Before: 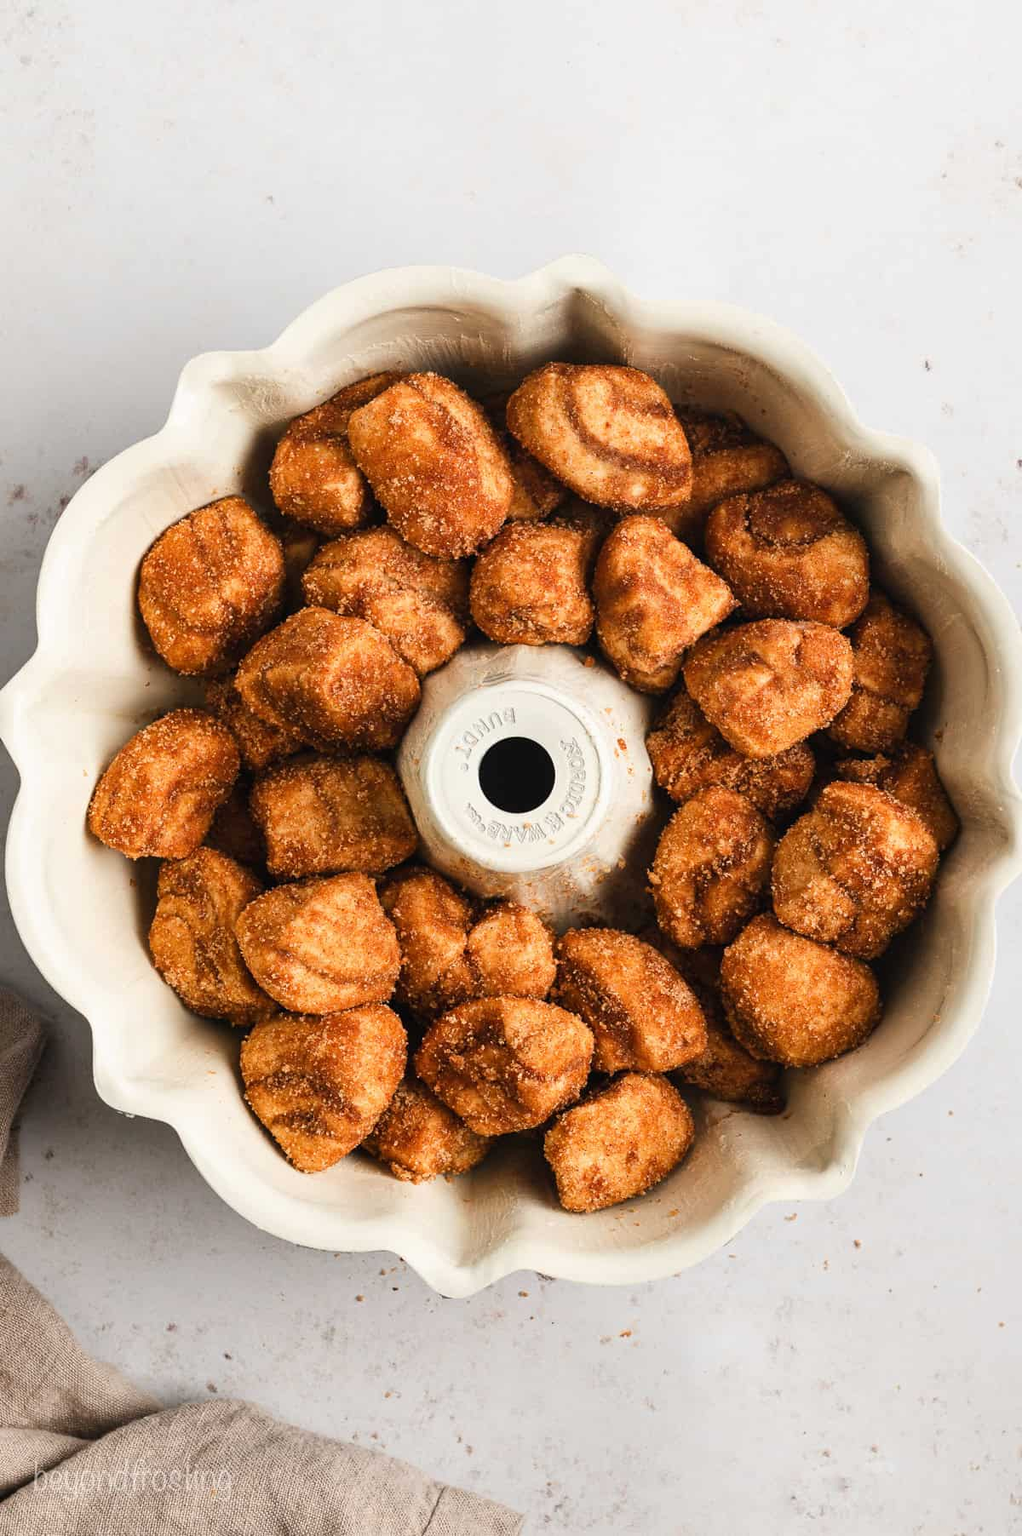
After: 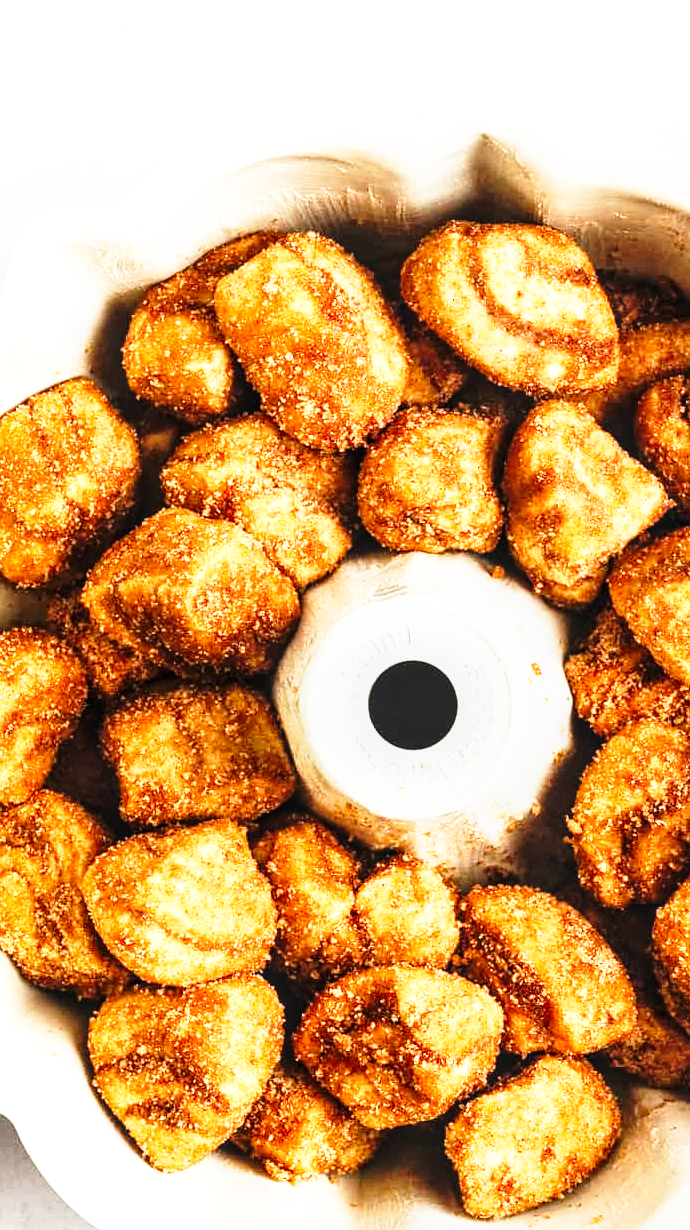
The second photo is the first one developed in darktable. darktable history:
base curve: curves: ch0 [(0, 0) (0.026, 0.03) (0.109, 0.232) (0.351, 0.748) (0.669, 0.968) (1, 1)], preserve colors none
local contrast: on, module defaults
tone equalizer: -8 EV -0.444 EV, -7 EV -0.42 EV, -6 EV -0.306 EV, -5 EV -0.214 EV, -3 EV 0.224 EV, -2 EV 0.324 EV, -1 EV 0.413 EV, +0 EV 0.444 EV
crop: left 16.226%, top 11.395%, right 26.22%, bottom 20.402%
